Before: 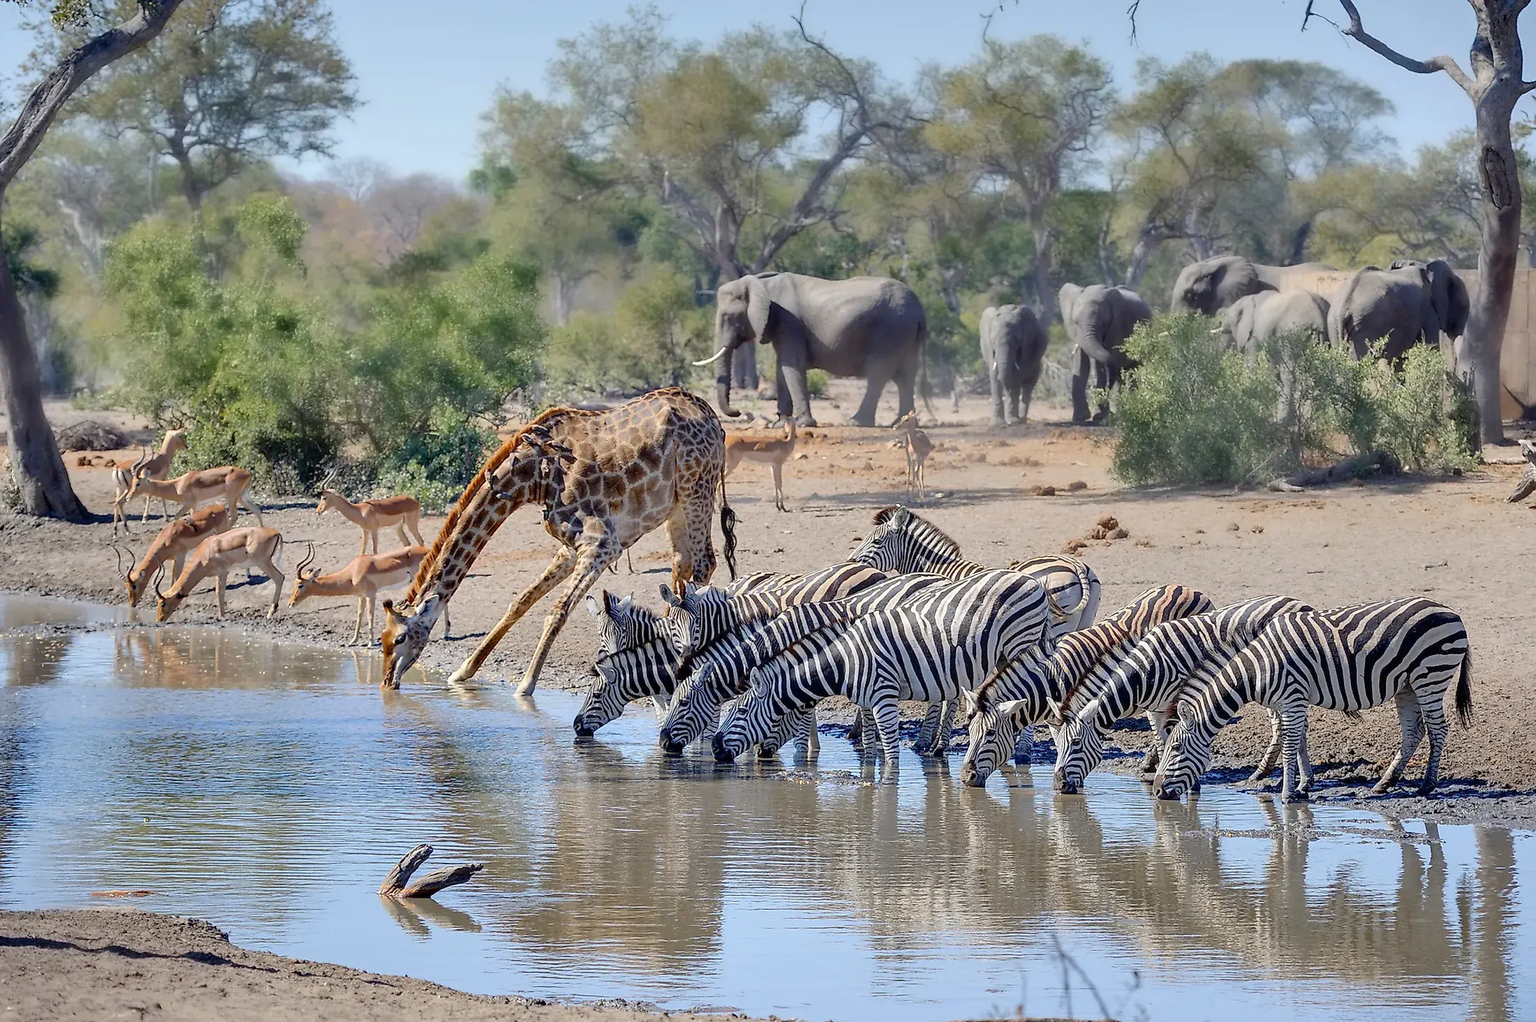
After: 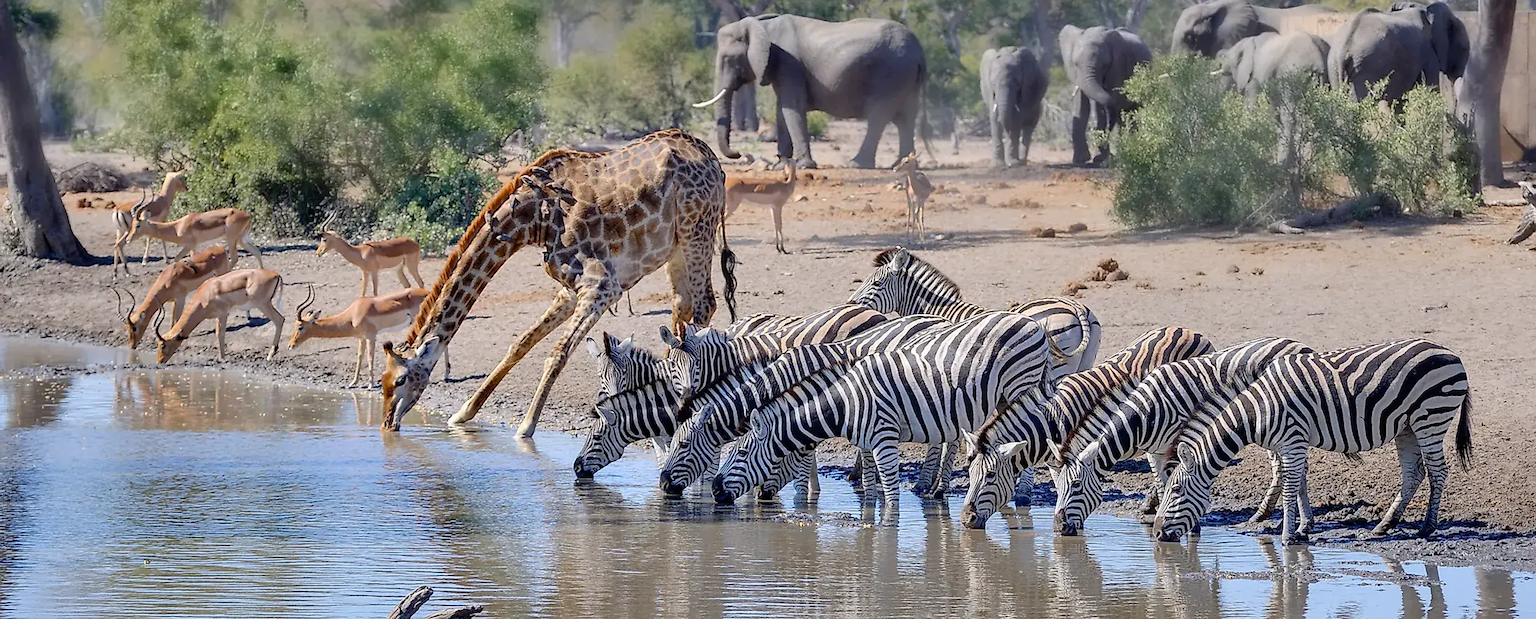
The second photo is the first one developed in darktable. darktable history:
white balance: red 1.004, blue 1.024
crop and rotate: top 25.357%, bottom 13.942%
